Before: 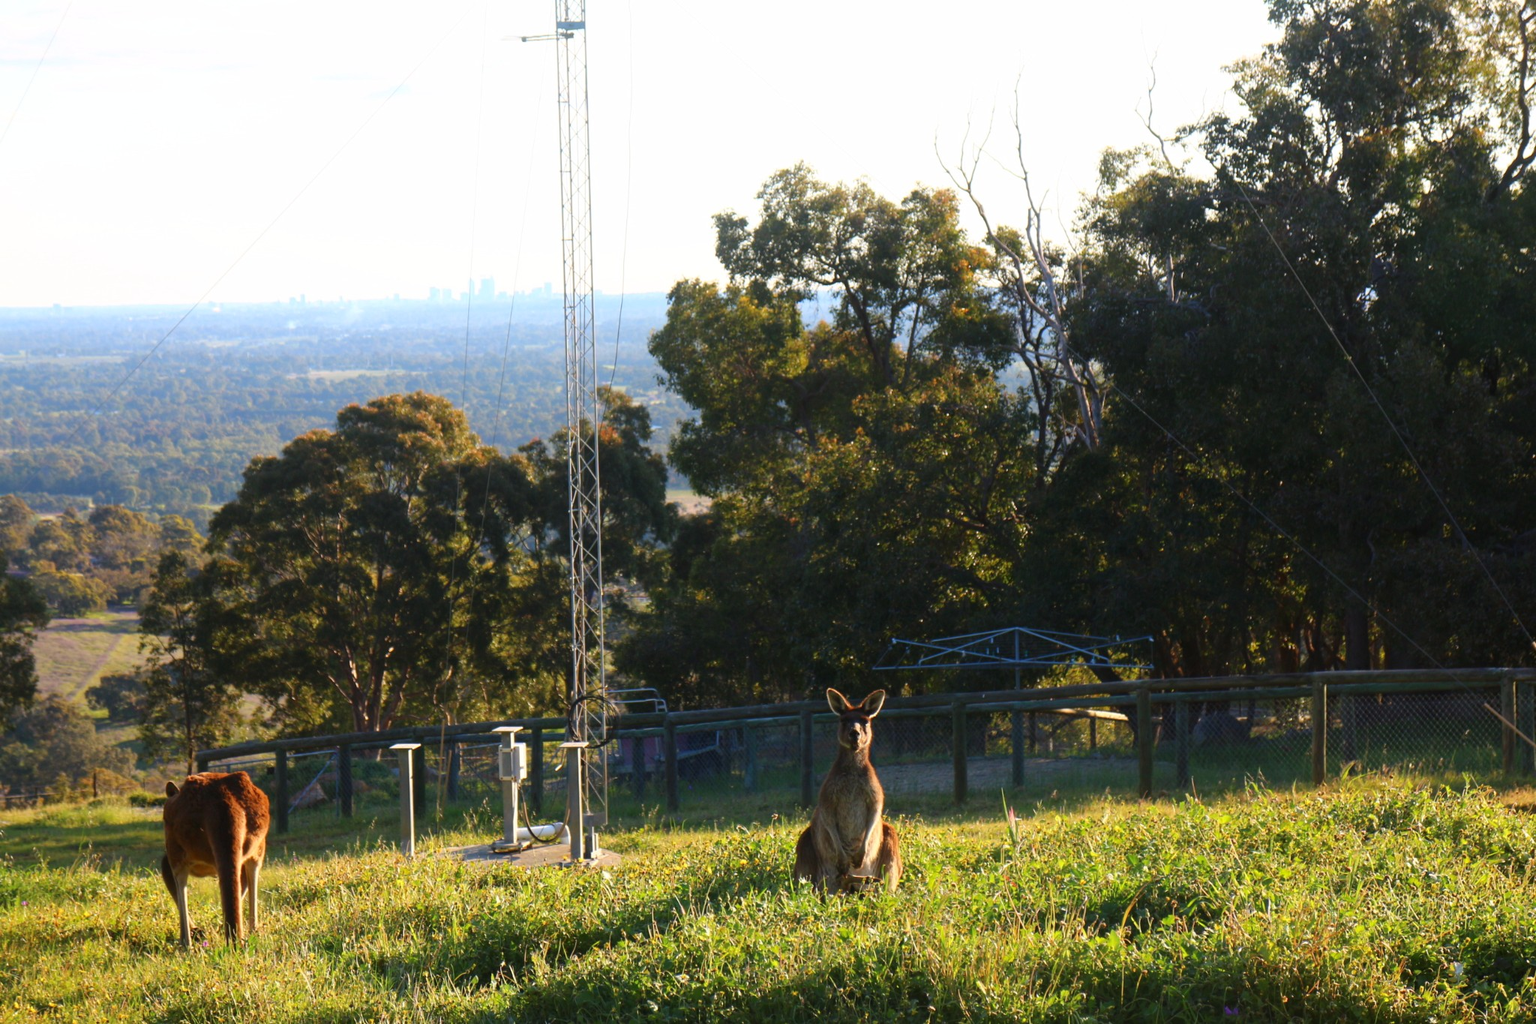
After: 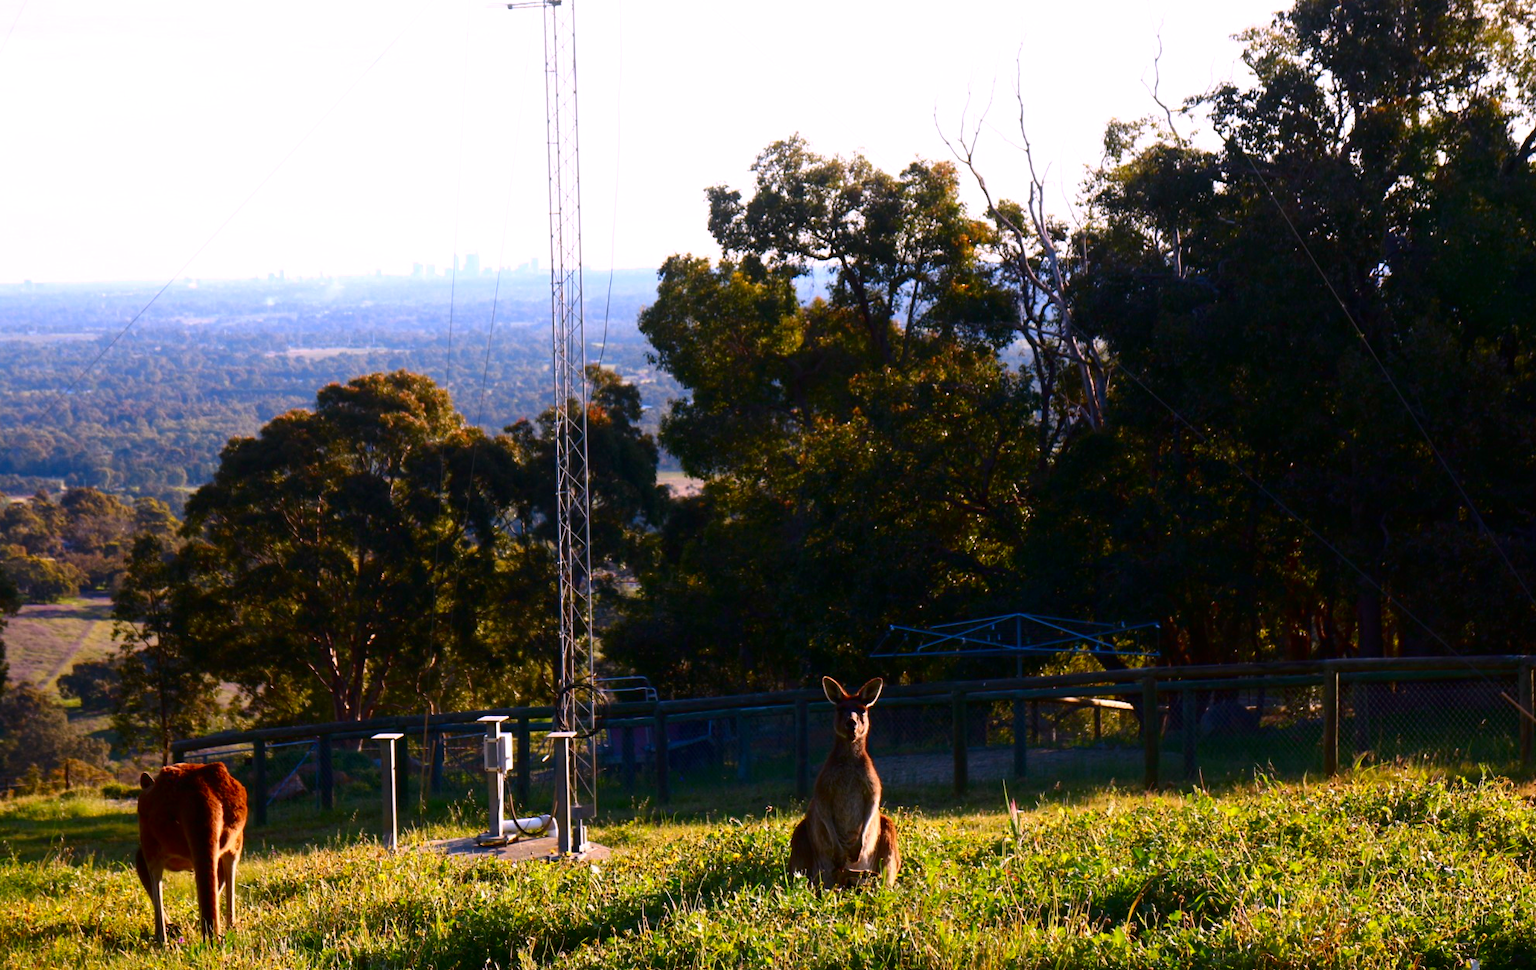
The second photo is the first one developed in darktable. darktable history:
crop: left 1.964%, top 3.251%, right 1.122%, bottom 4.933%
white balance: red 1.066, blue 1.119
contrast brightness saturation: contrast 0.13, brightness -0.24, saturation 0.14
